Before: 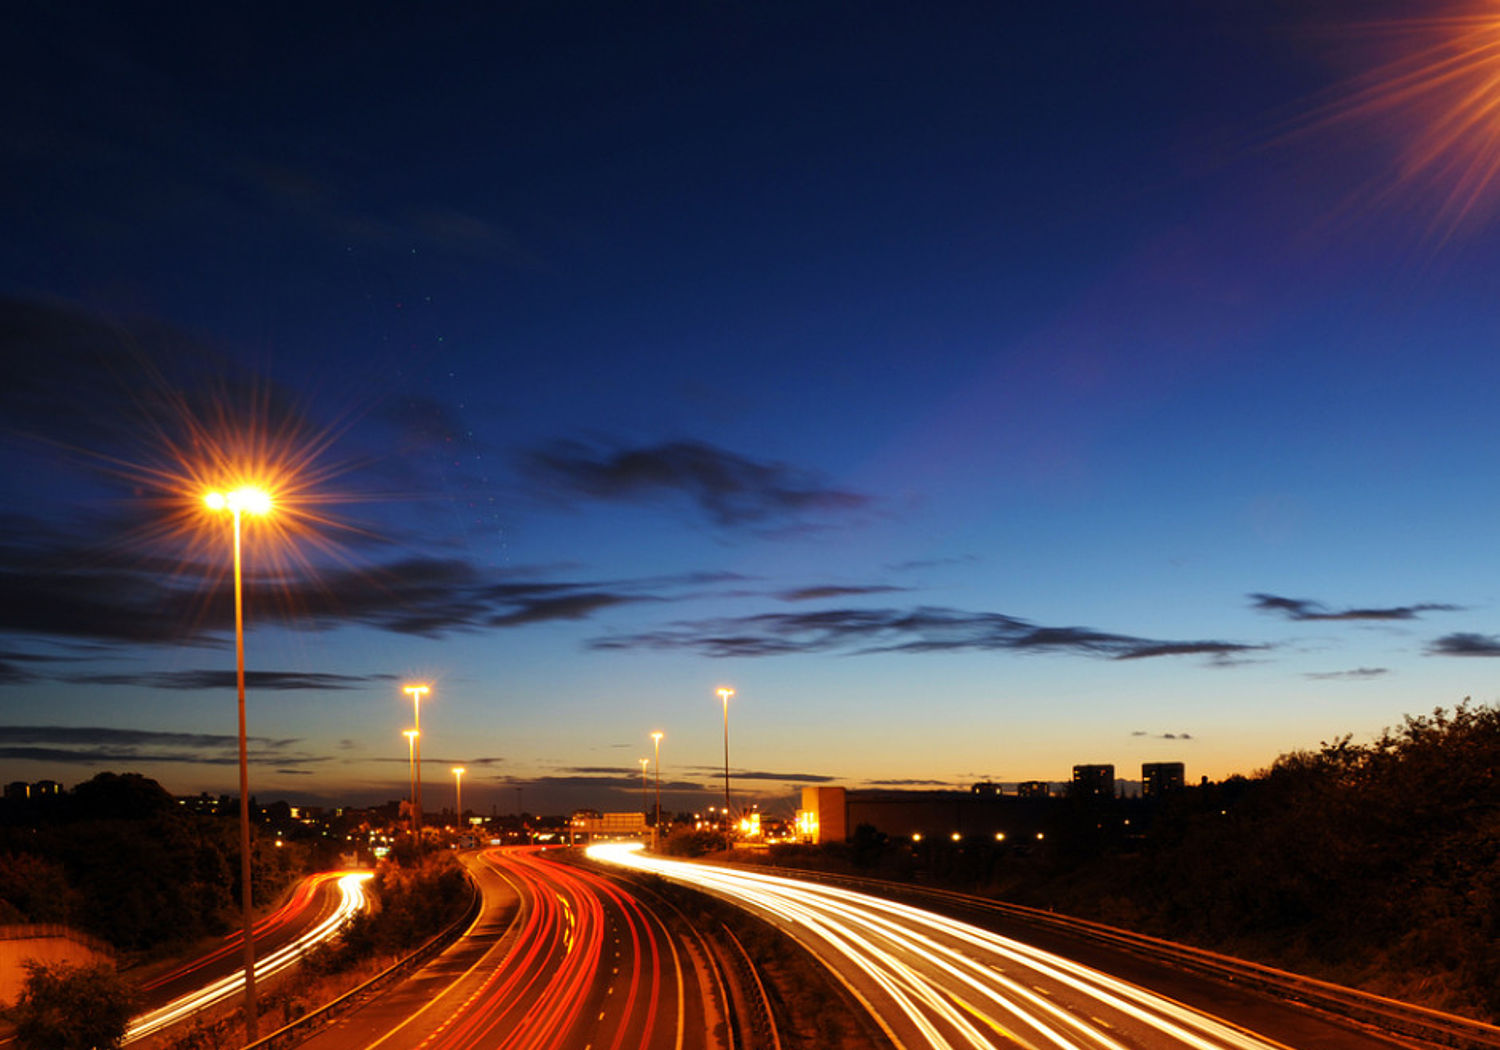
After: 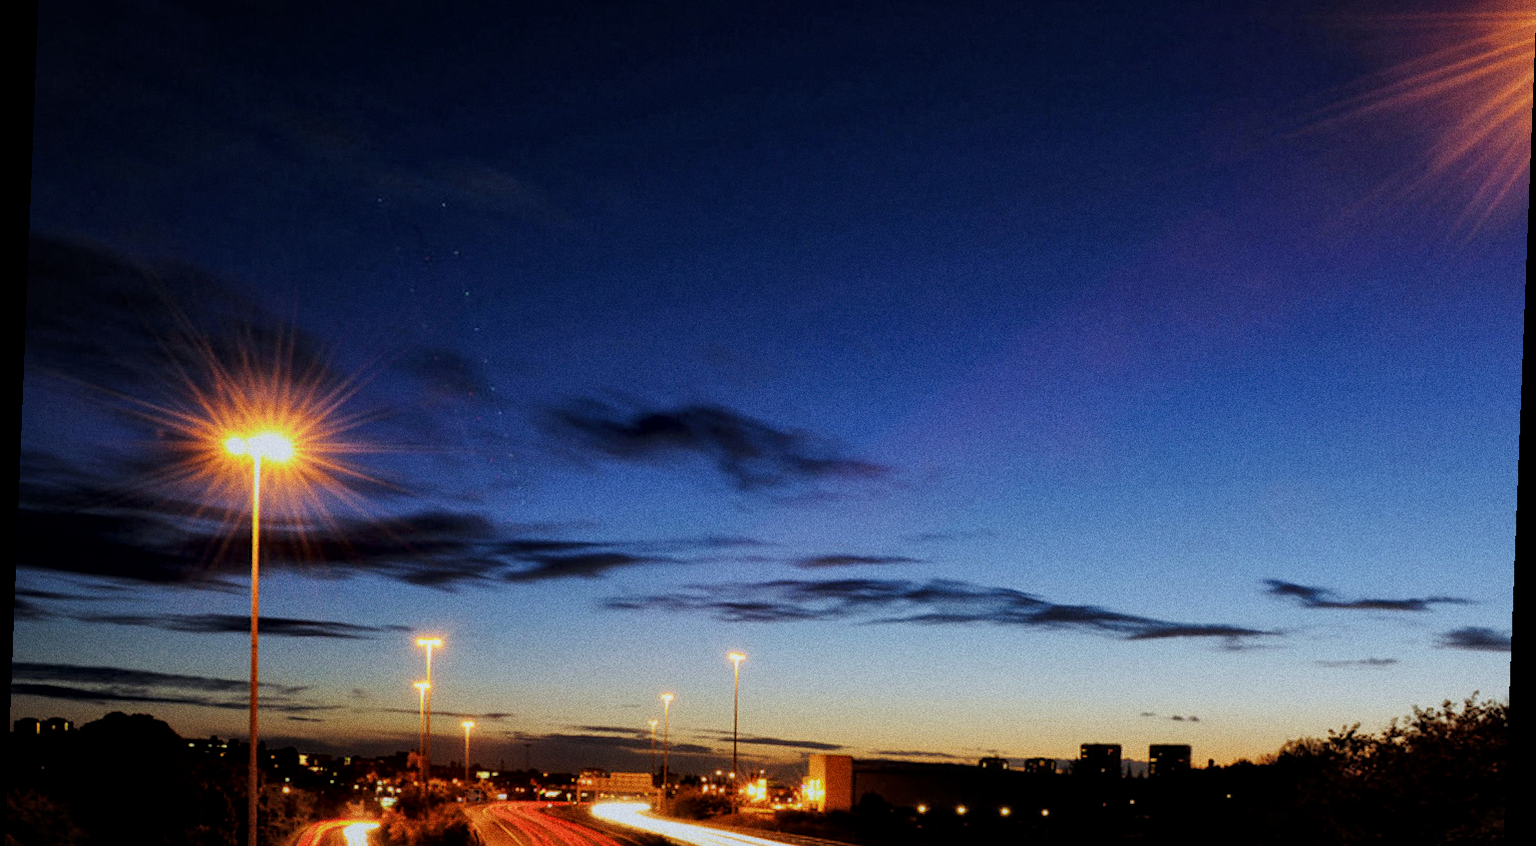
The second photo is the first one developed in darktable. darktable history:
filmic rgb: black relative exposure -7.65 EV, white relative exposure 4.56 EV, hardness 3.61
grain: coarseness 11.82 ISO, strength 36.67%, mid-tones bias 74.17%
crop: top 5.667%, bottom 17.637%
white balance: red 0.954, blue 1.079
tone equalizer: -8 EV -0.55 EV
local contrast: mode bilateral grid, contrast 20, coarseness 50, detail 159%, midtone range 0.2
rotate and perspective: rotation 2.27°, automatic cropping off
